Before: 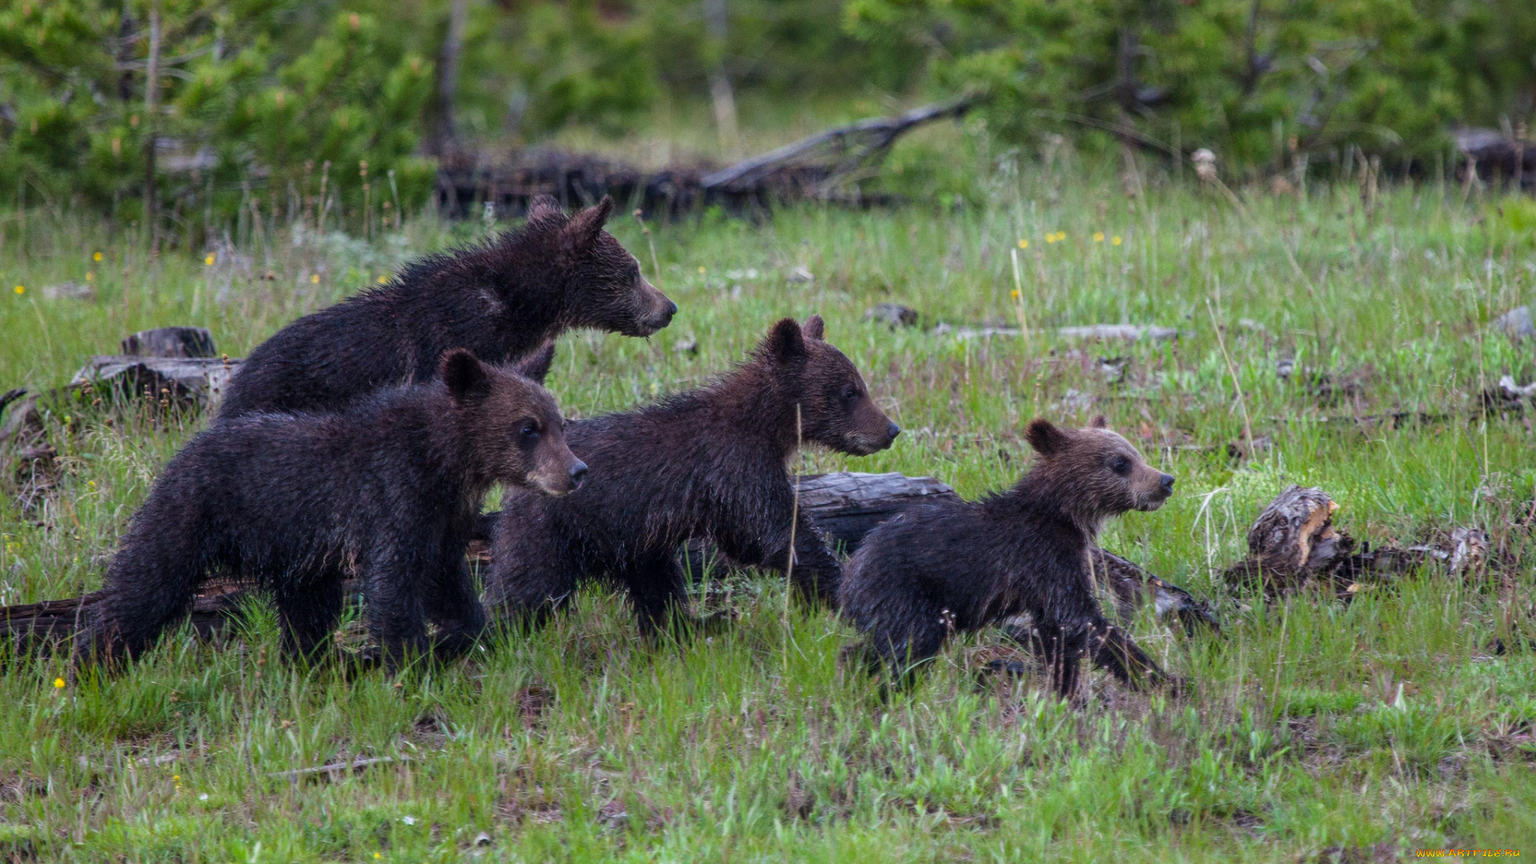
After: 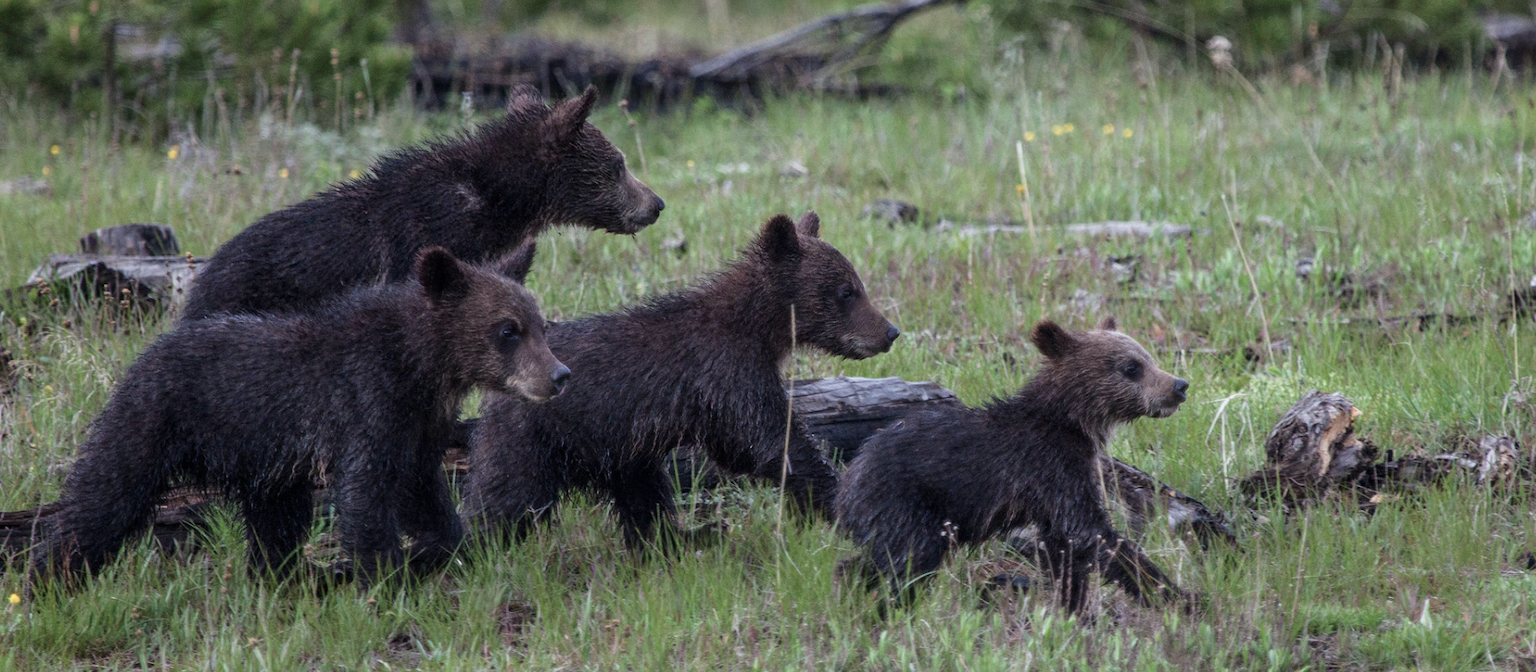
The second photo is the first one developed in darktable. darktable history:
color balance: input saturation 100.43%, contrast fulcrum 14.22%, output saturation 70.41%
crop and rotate: left 2.991%, top 13.302%, right 1.981%, bottom 12.636%
